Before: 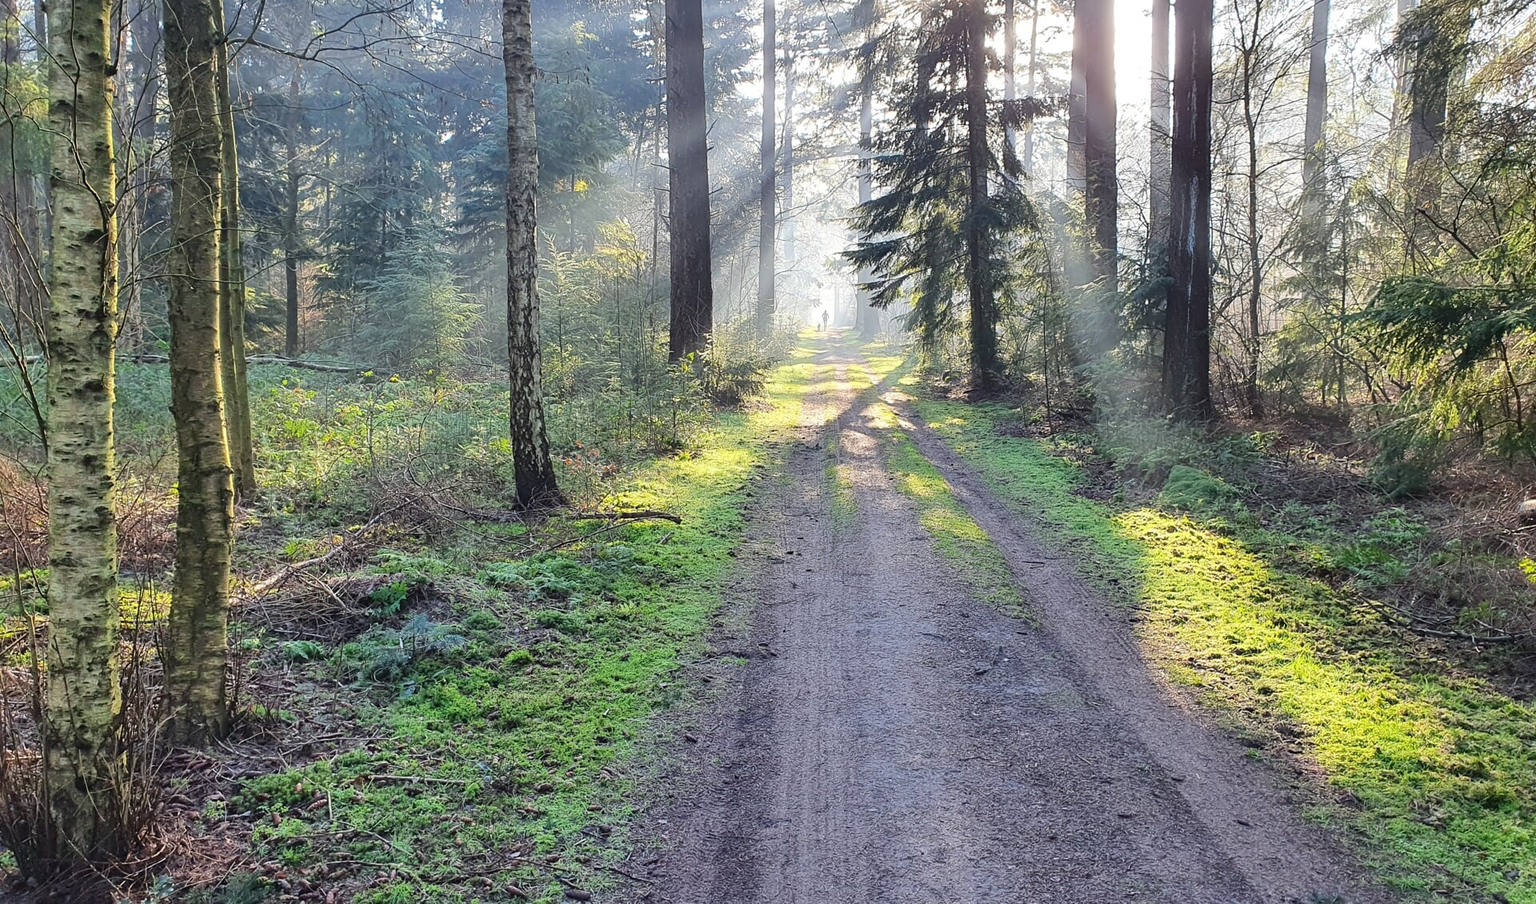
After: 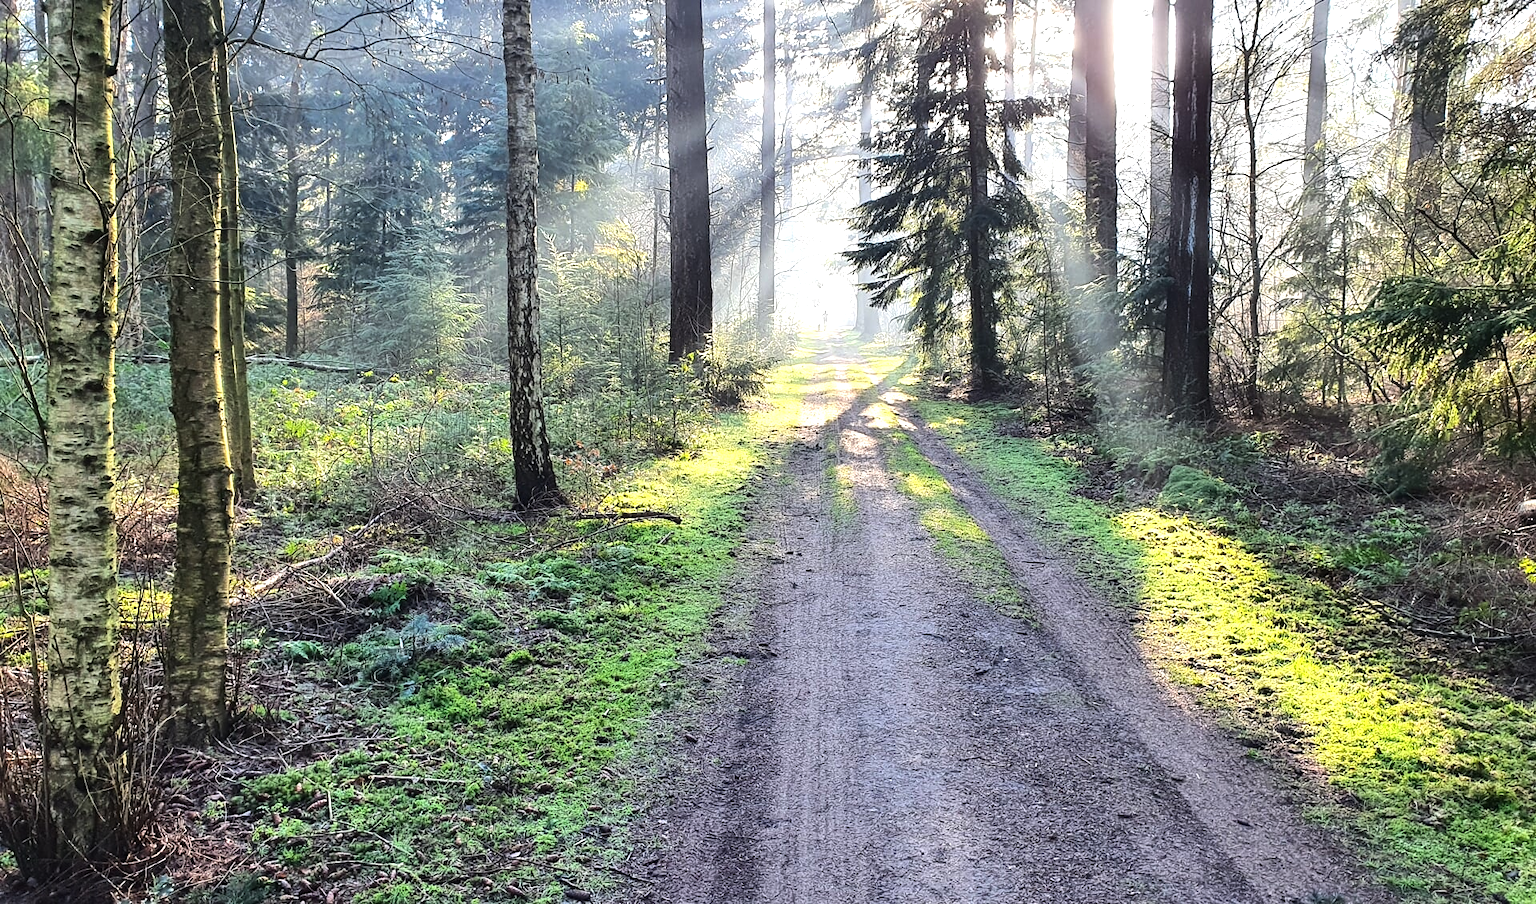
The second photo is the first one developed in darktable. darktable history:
tone equalizer: -8 EV -0.716 EV, -7 EV -0.719 EV, -6 EV -0.619 EV, -5 EV -0.424 EV, -3 EV 0.398 EV, -2 EV 0.6 EV, -1 EV 0.689 EV, +0 EV 0.744 EV, edges refinement/feathering 500, mask exposure compensation -1.57 EV, preserve details no
